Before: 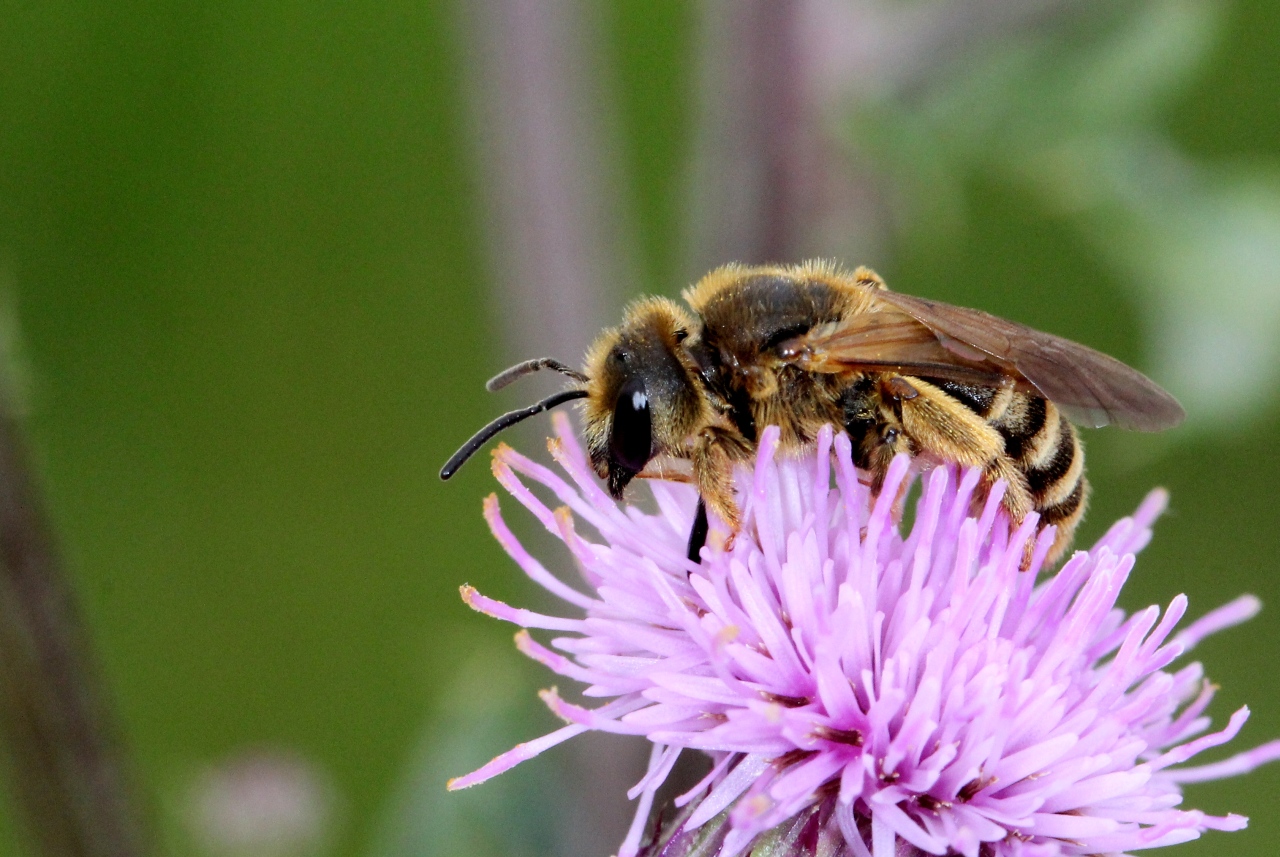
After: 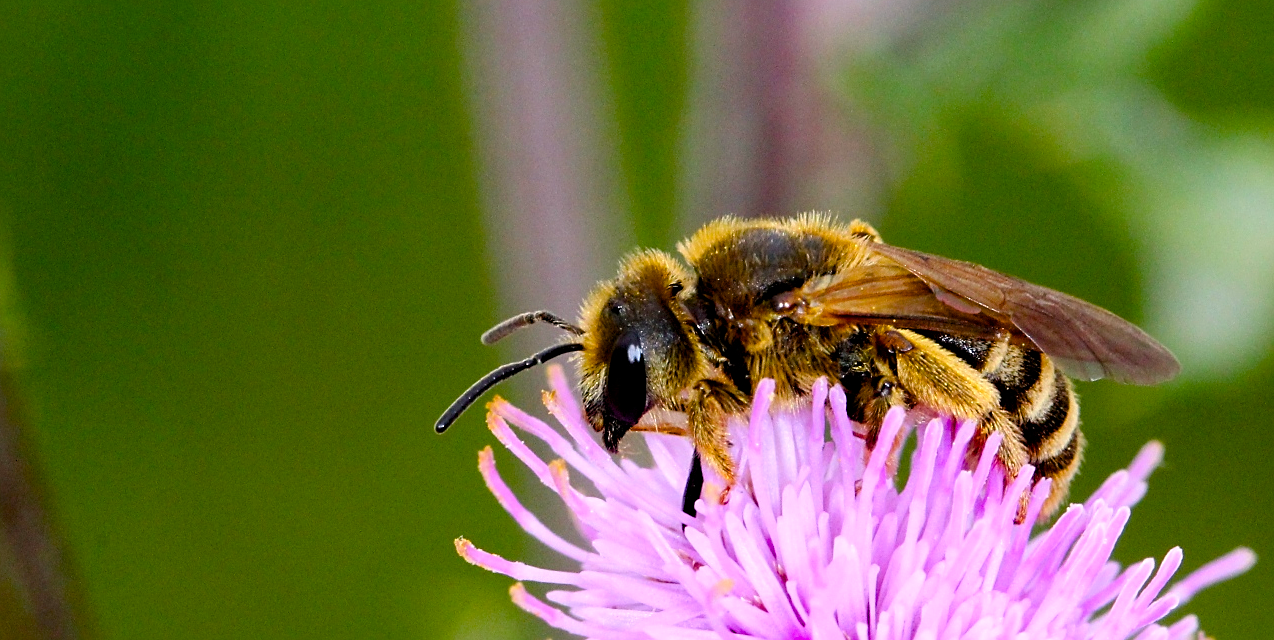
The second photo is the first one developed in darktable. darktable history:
crop: left 0.41%, top 5.551%, bottom 19.747%
contrast brightness saturation: contrast 0.073
base curve: preserve colors none
sharpen: on, module defaults
color balance rgb: highlights gain › luminance 7.645%, highlights gain › chroma 0.975%, highlights gain › hue 47.72°, perceptual saturation grading › global saturation 20%, perceptual saturation grading › highlights 3.335%, perceptual saturation grading › shadows 49.916%, global vibrance 20%
